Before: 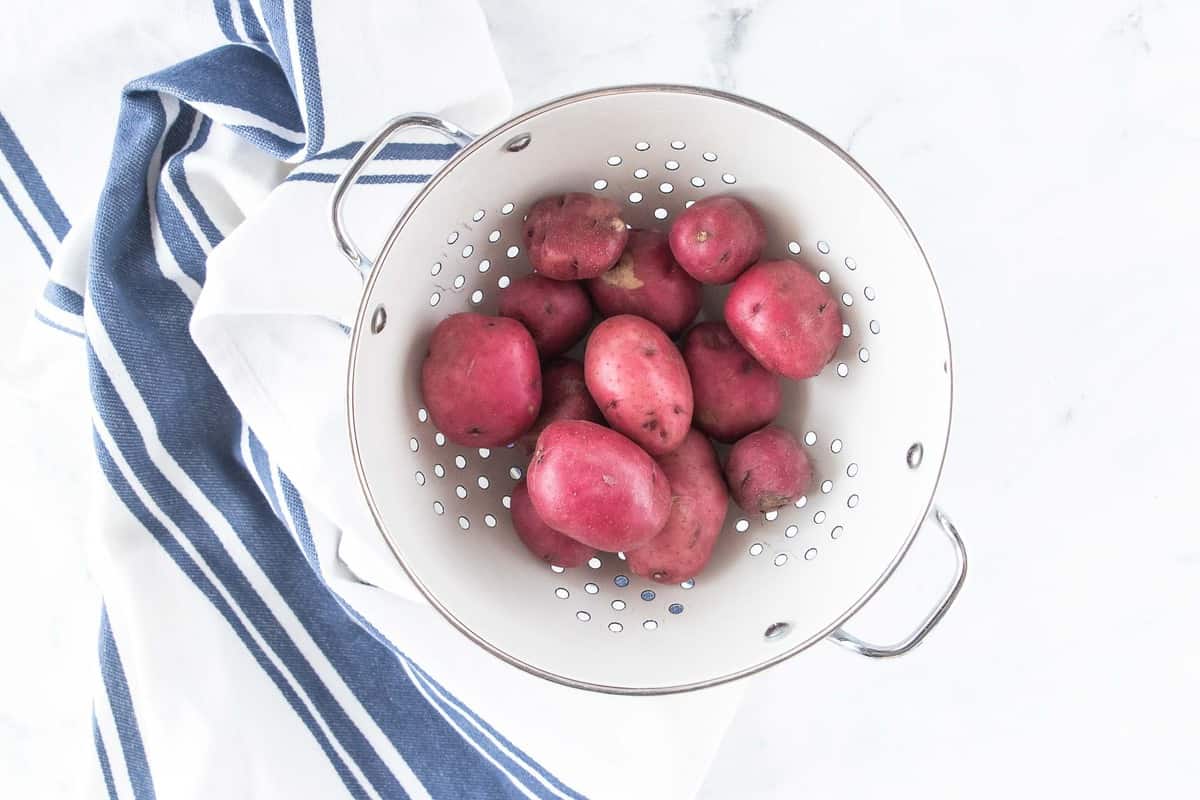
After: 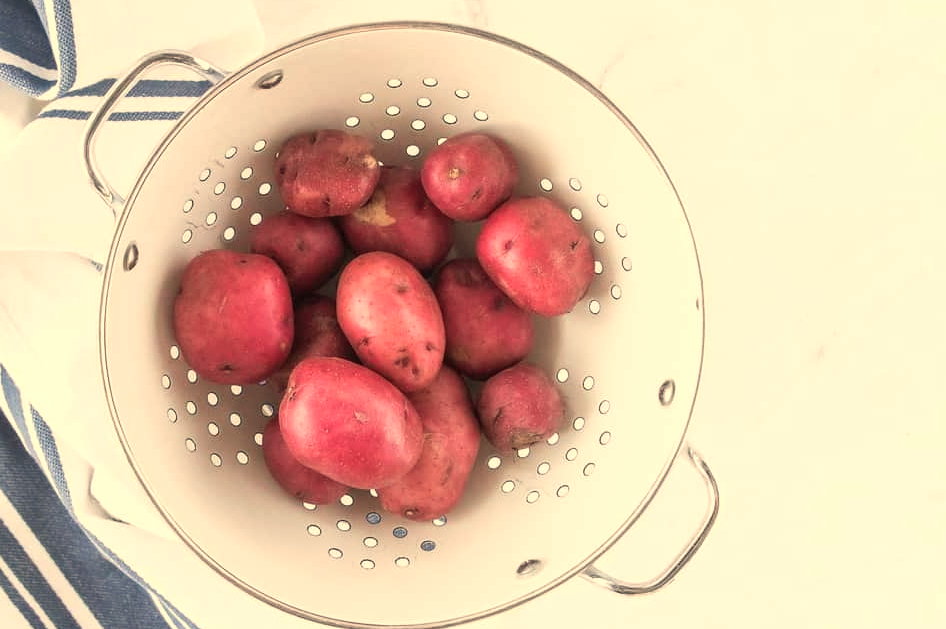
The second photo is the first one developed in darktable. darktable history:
crop and rotate: left 20.74%, top 7.912%, right 0.375%, bottom 13.378%
white balance: red 1.123, blue 0.83
